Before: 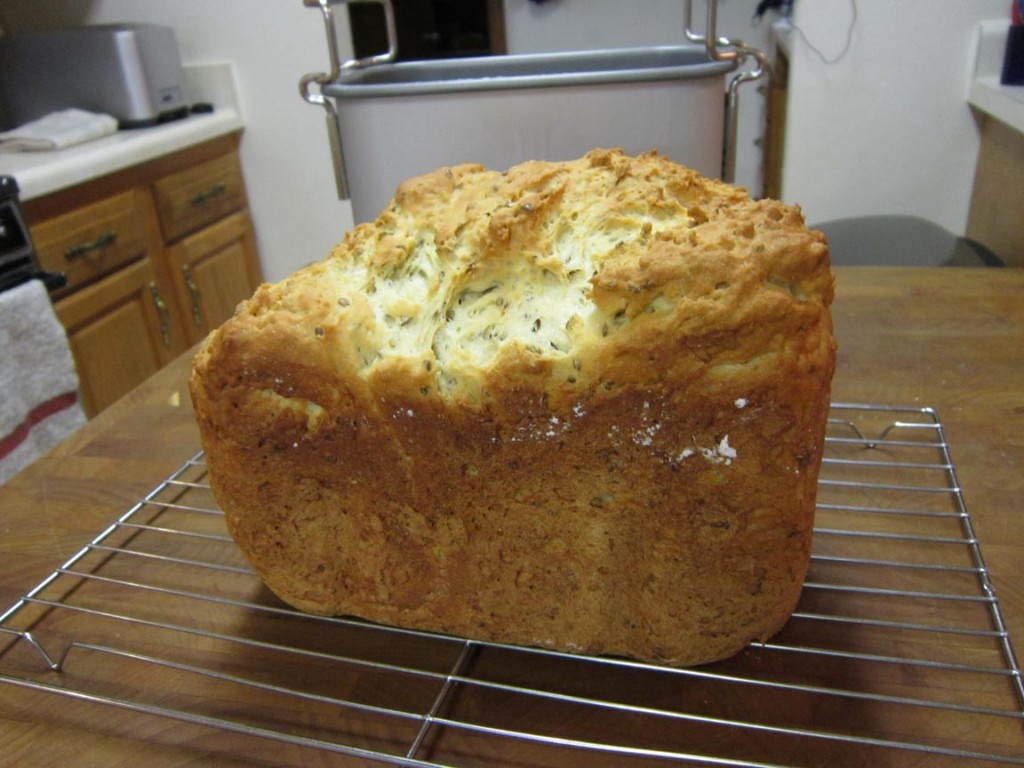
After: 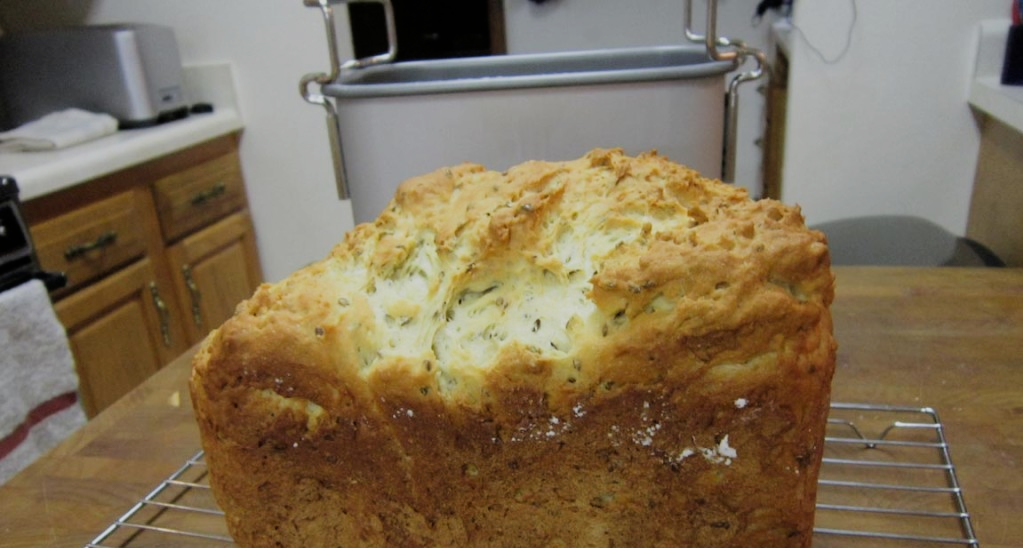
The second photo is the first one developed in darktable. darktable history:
filmic rgb: black relative exposure -7.65 EV, white relative exposure 4.56 EV, hardness 3.61, contrast 1.05
tone equalizer: -7 EV 0.18 EV, -6 EV 0.12 EV, -5 EV 0.08 EV, -4 EV 0.04 EV, -2 EV -0.02 EV, -1 EV -0.04 EV, +0 EV -0.06 EV, luminance estimator HSV value / RGB max
crop: bottom 28.576%
